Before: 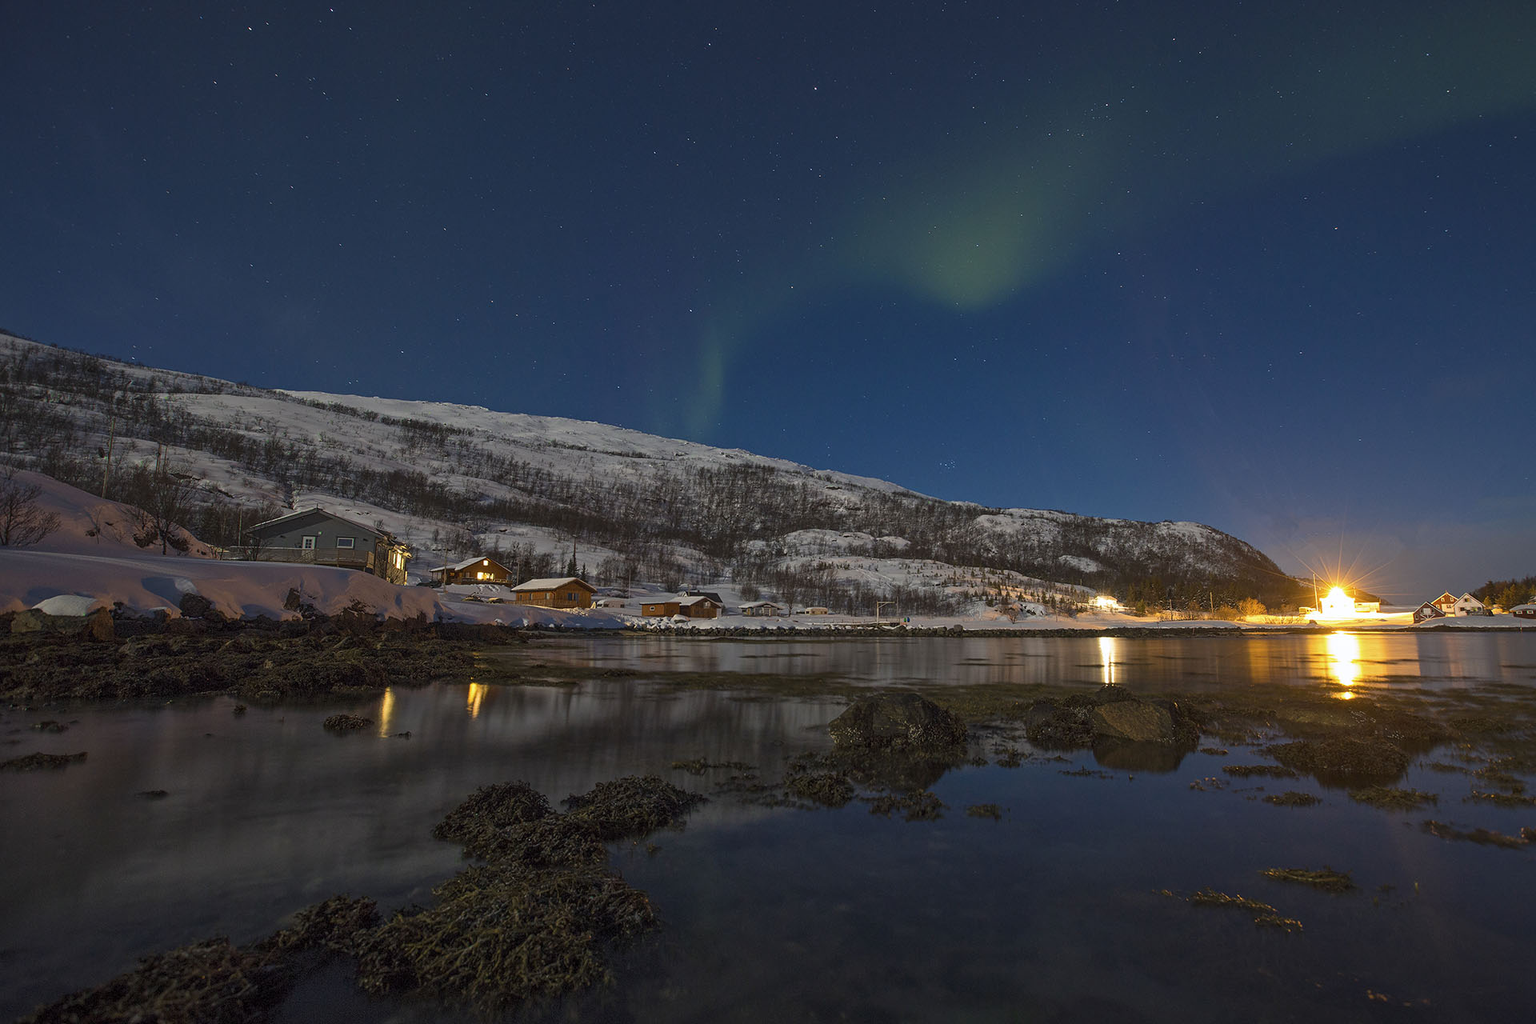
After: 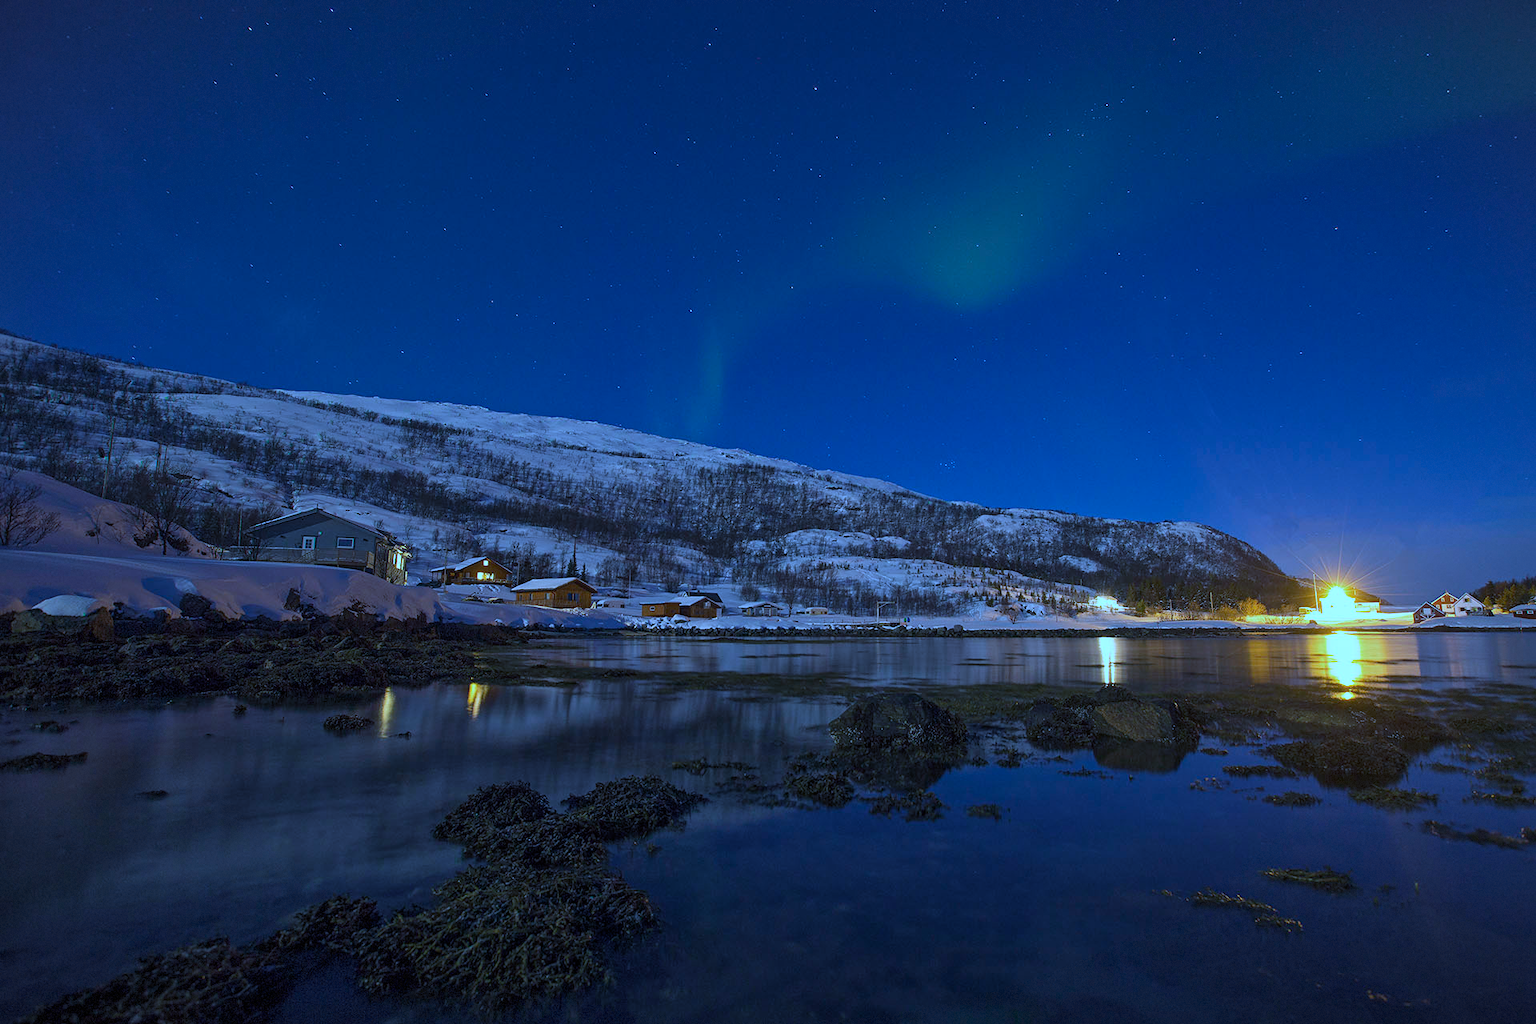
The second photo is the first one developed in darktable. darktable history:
white balance: red 0.766, blue 1.537
vignetting: fall-off start 85%, fall-off radius 80%, brightness -0.182, saturation -0.3, width/height ratio 1.219, dithering 8-bit output, unbound false
